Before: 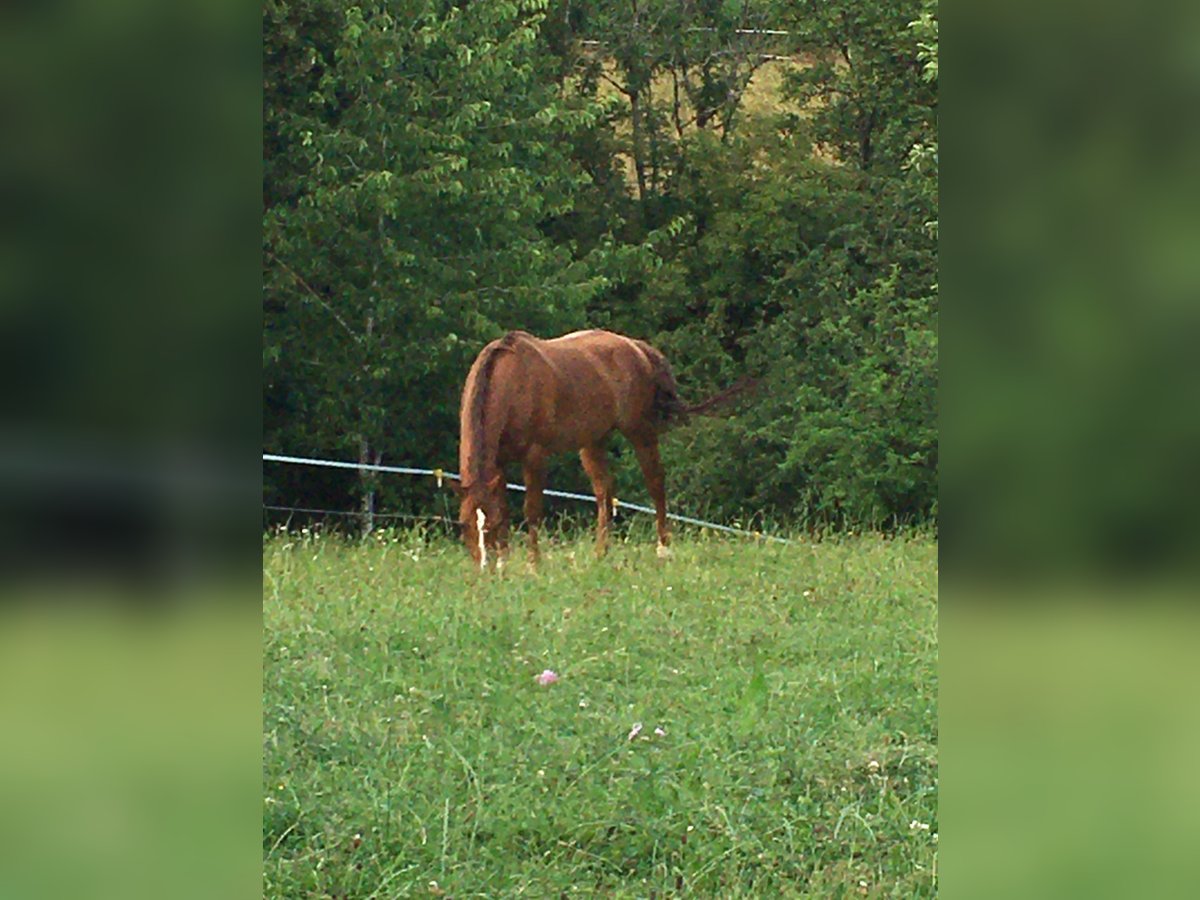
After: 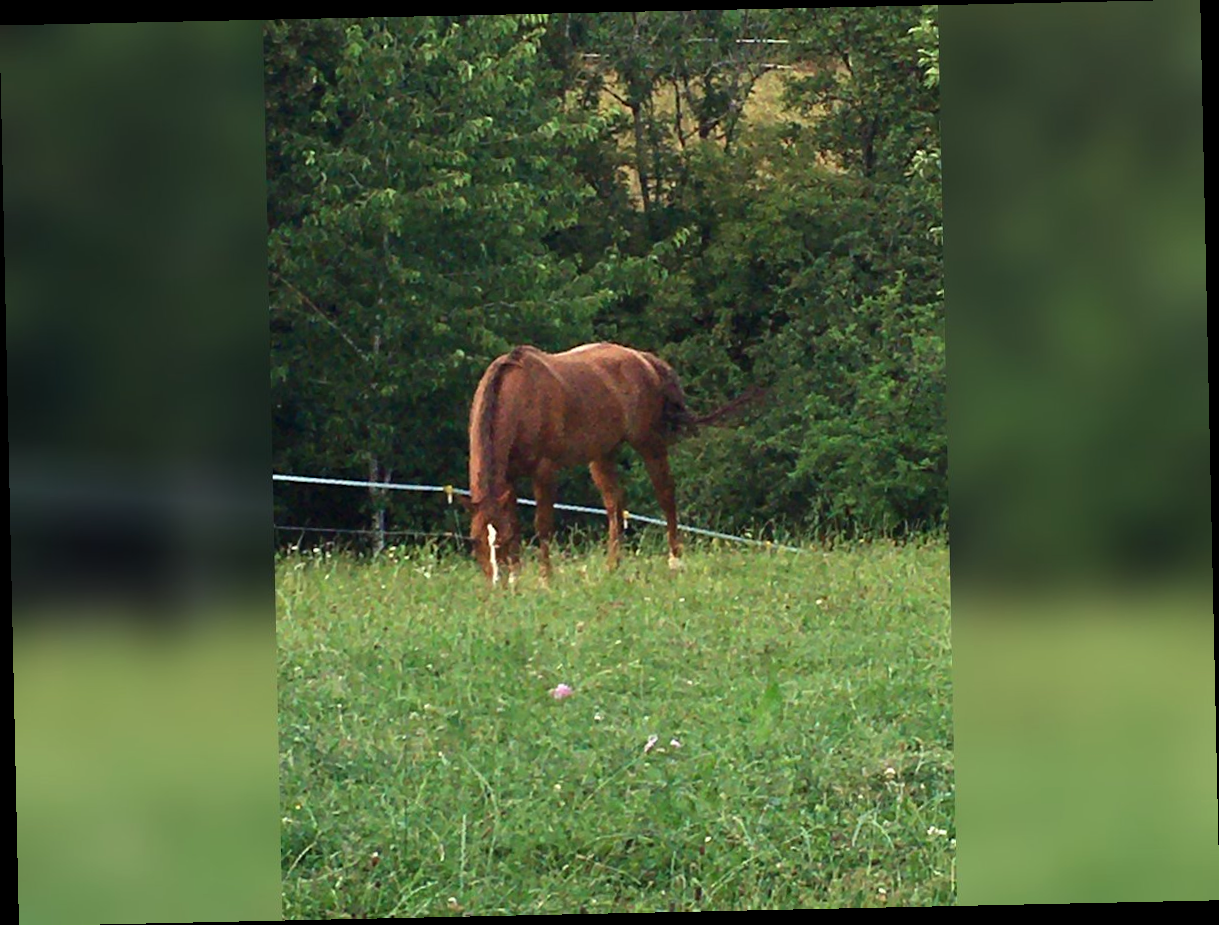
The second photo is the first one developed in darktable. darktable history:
rotate and perspective: rotation -1.24°, automatic cropping off
color balance: gamma [0.9, 0.988, 0.975, 1.025], gain [1.05, 1, 1, 1]
